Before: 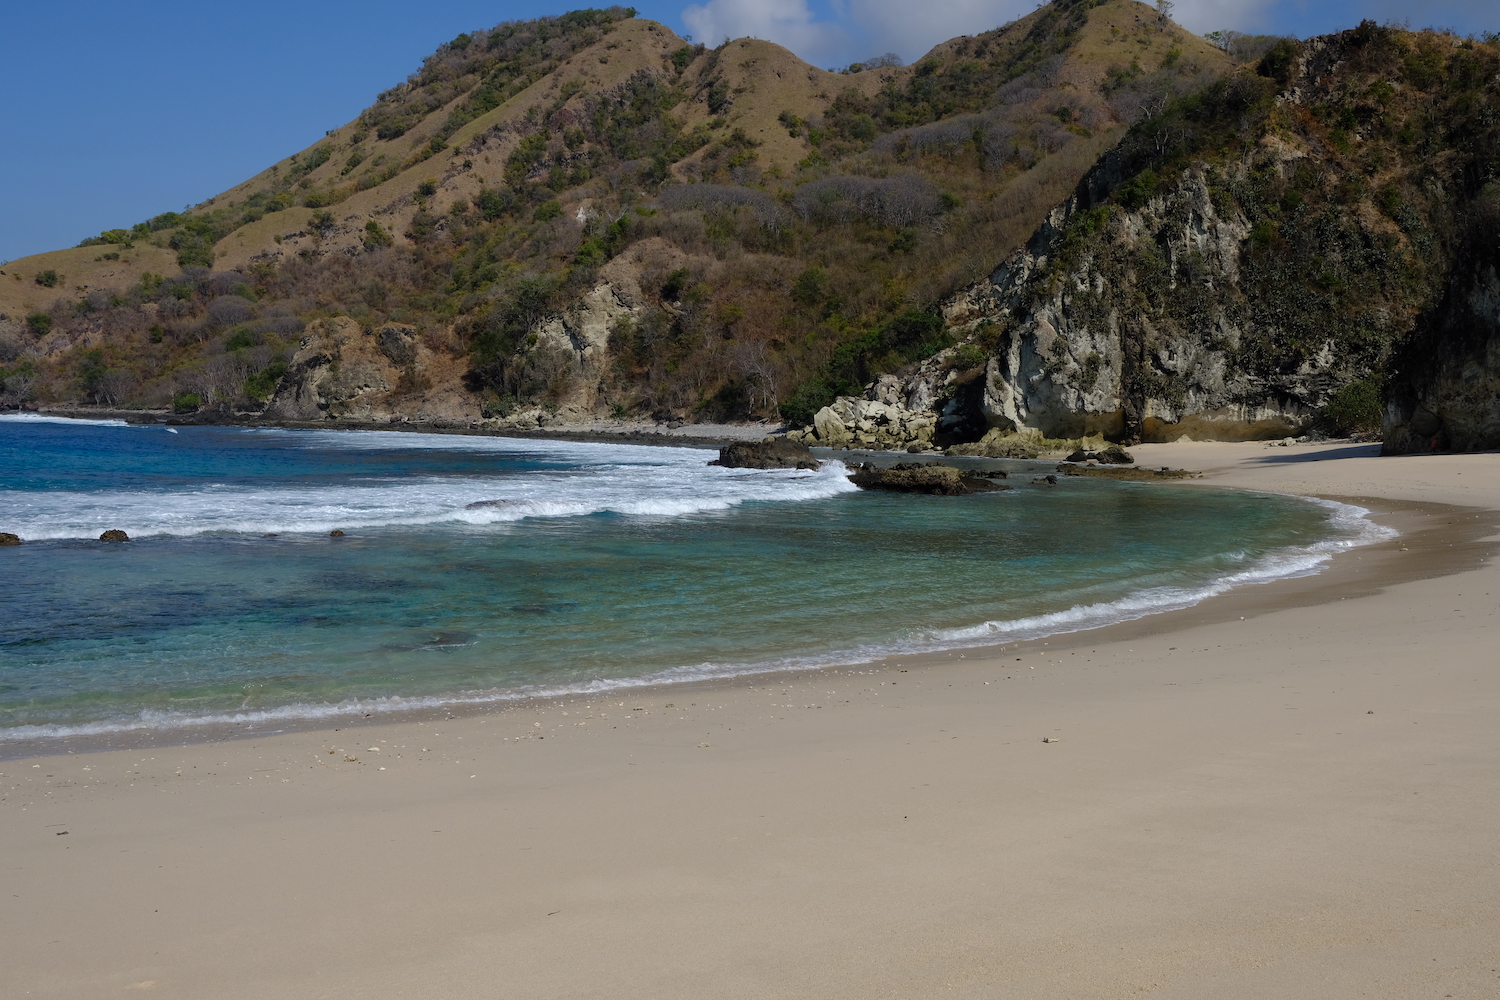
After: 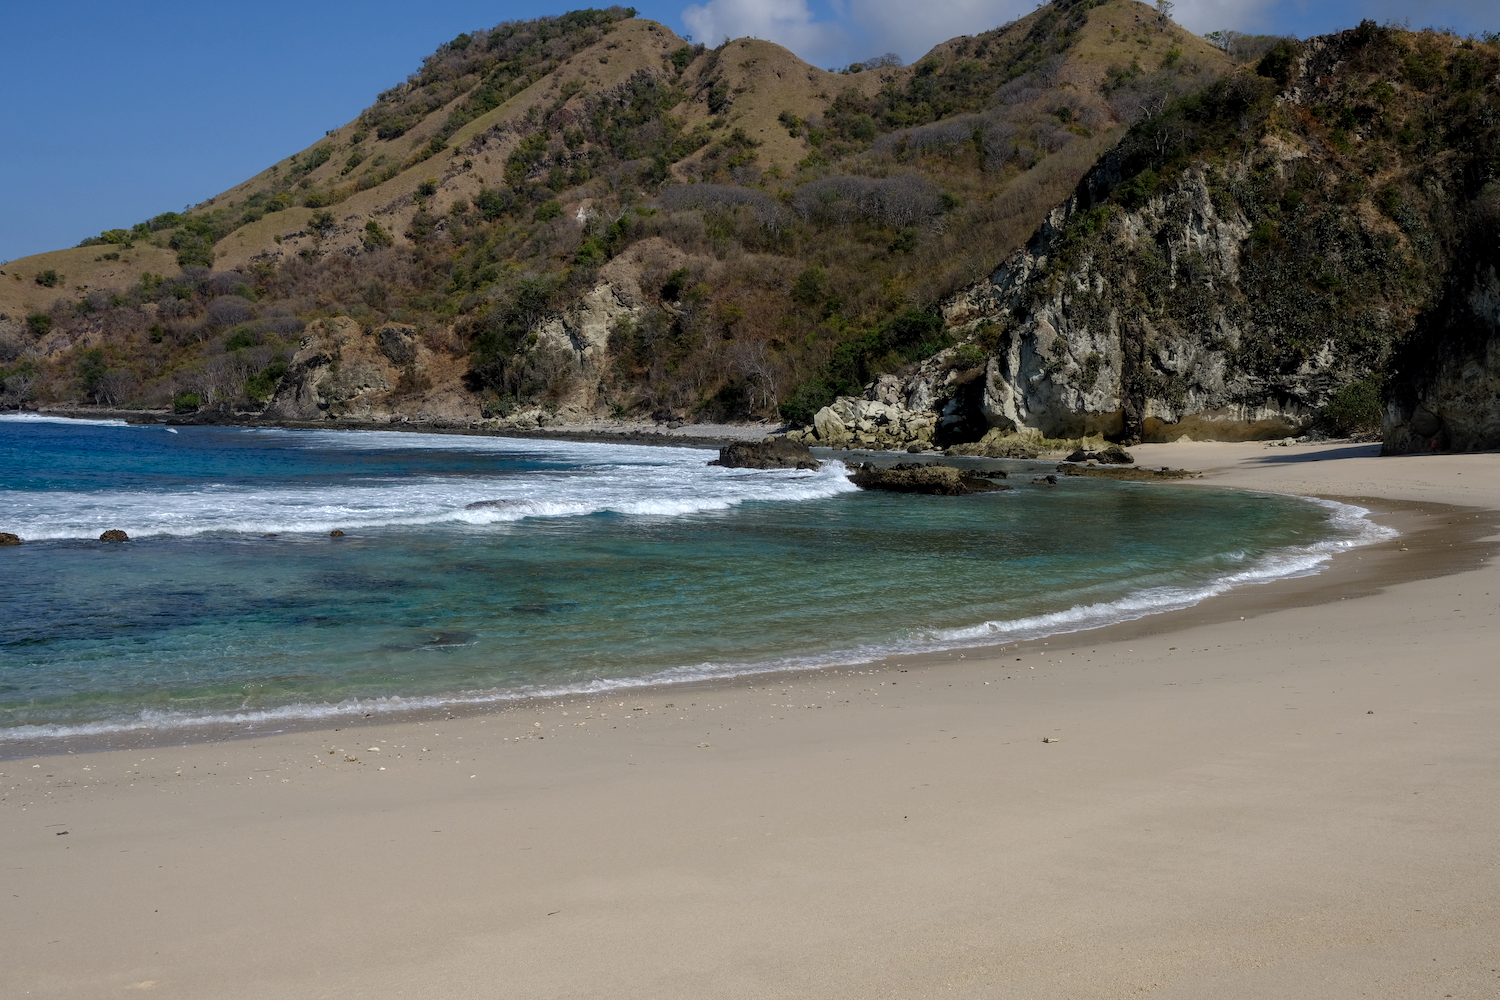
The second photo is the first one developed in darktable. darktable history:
shadows and highlights: shadows -0.946, highlights 41.49
local contrast: on, module defaults
